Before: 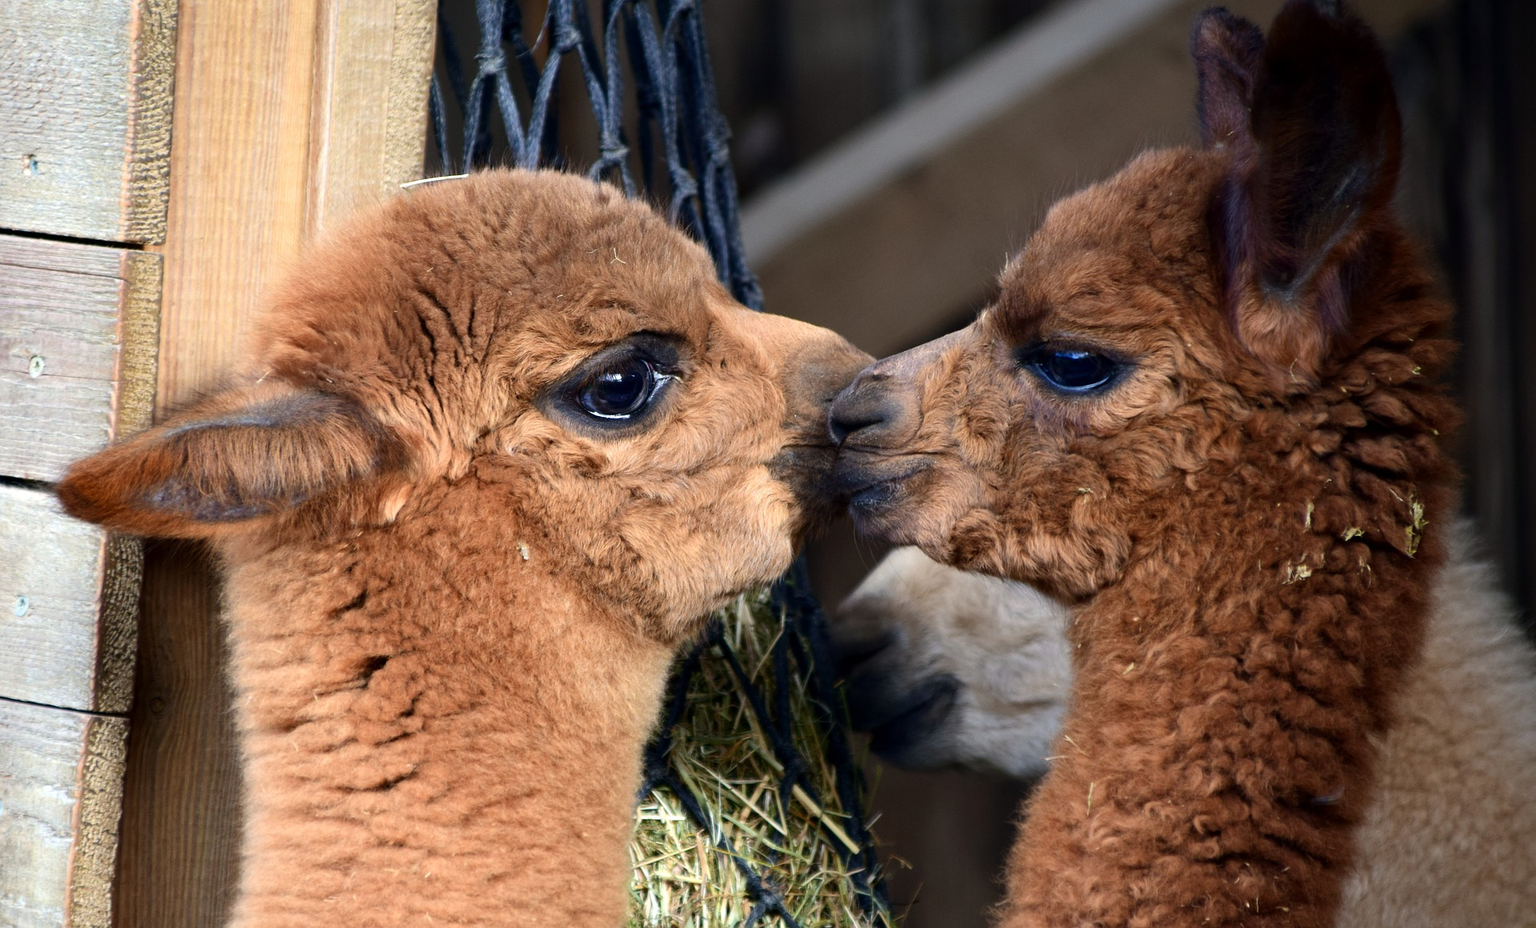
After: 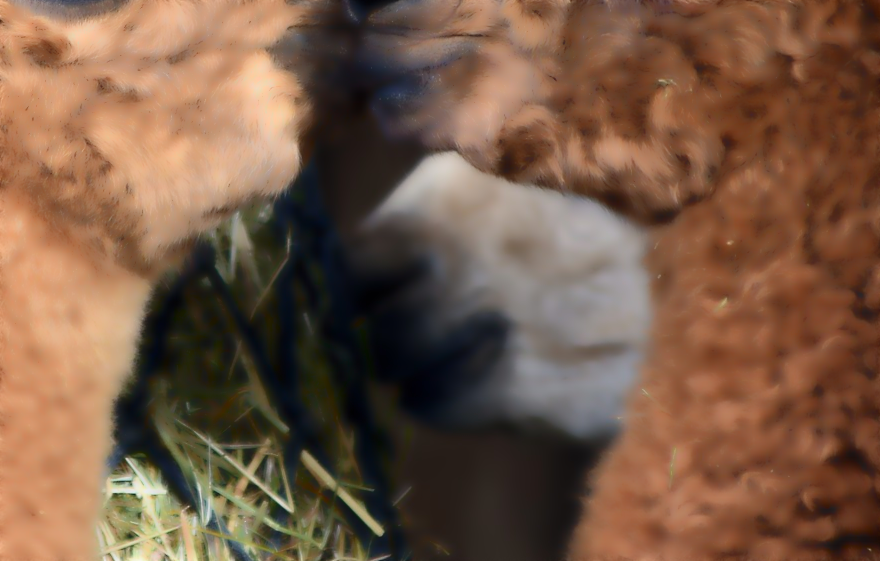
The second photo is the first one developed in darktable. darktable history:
crop: left 35.976%, top 45.819%, right 18.162%, bottom 5.807%
lowpass: radius 4, soften with bilateral filter, unbound 0
